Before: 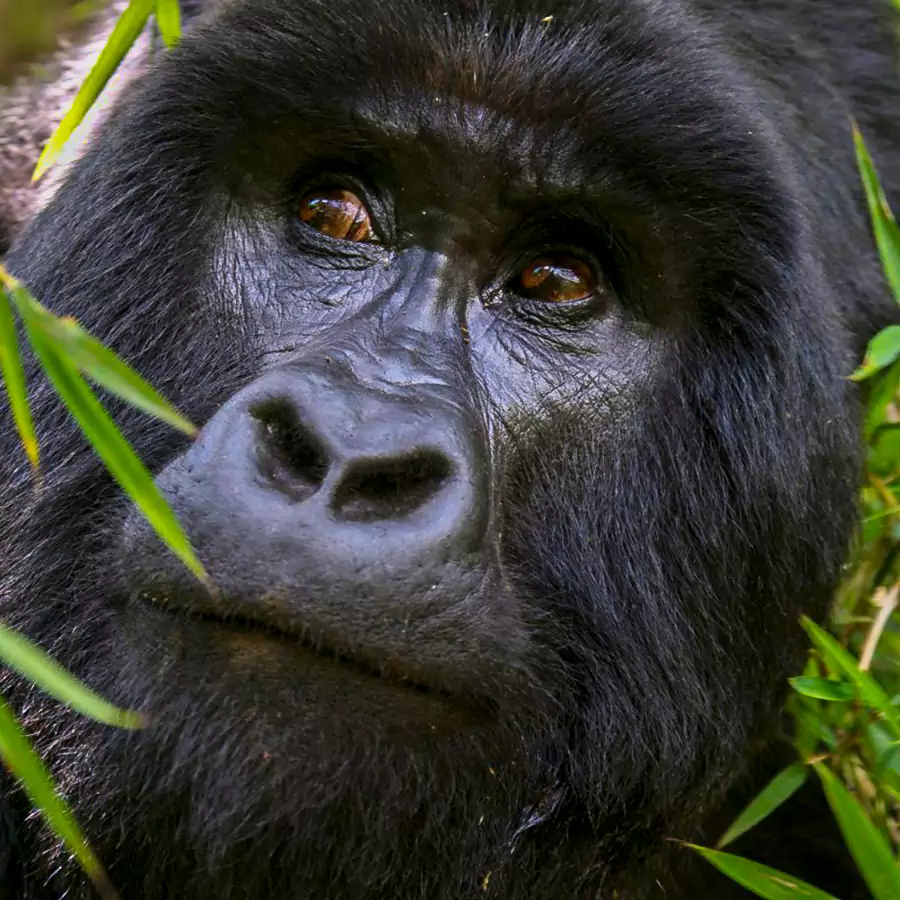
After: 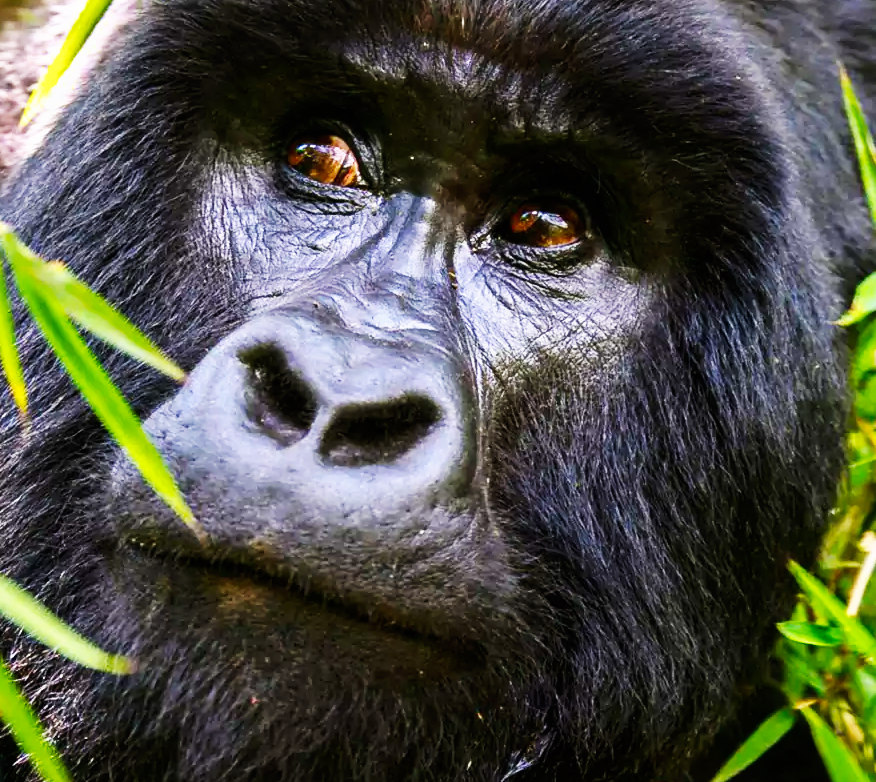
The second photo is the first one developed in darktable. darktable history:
crop: left 1.336%, top 6.143%, right 1.285%, bottom 6.929%
base curve: curves: ch0 [(0, 0) (0.007, 0.004) (0.027, 0.03) (0.046, 0.07) (0.207, 0.54) (0.442, 0.872) (0.673, 0.972) (1, 1)], preserve colors none
